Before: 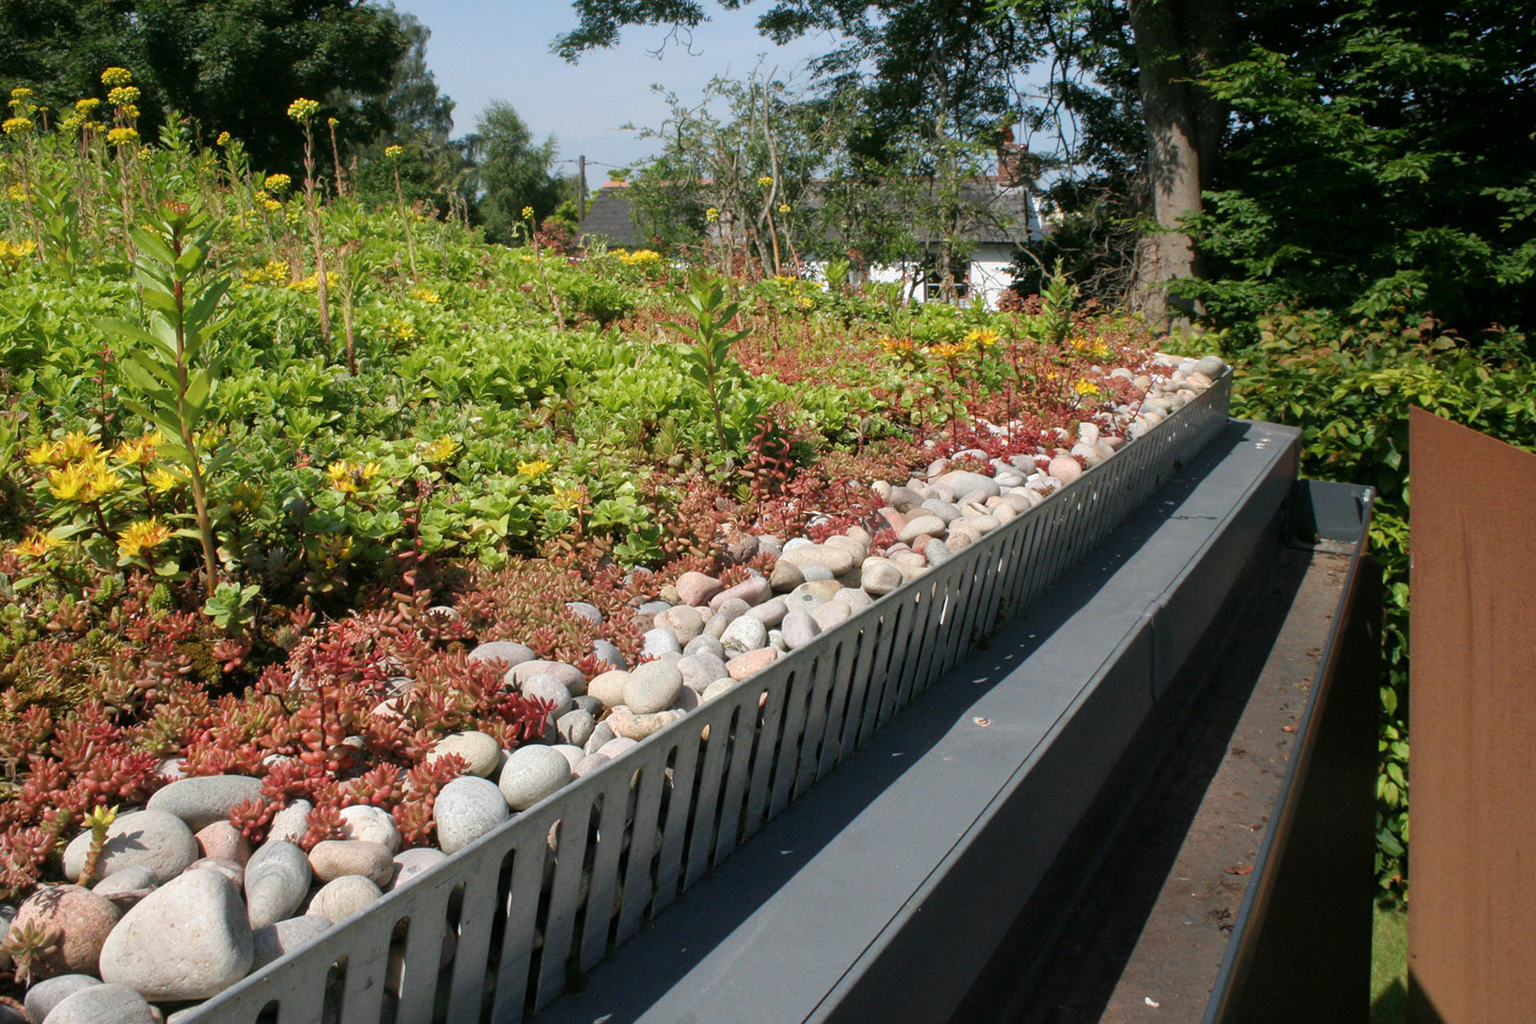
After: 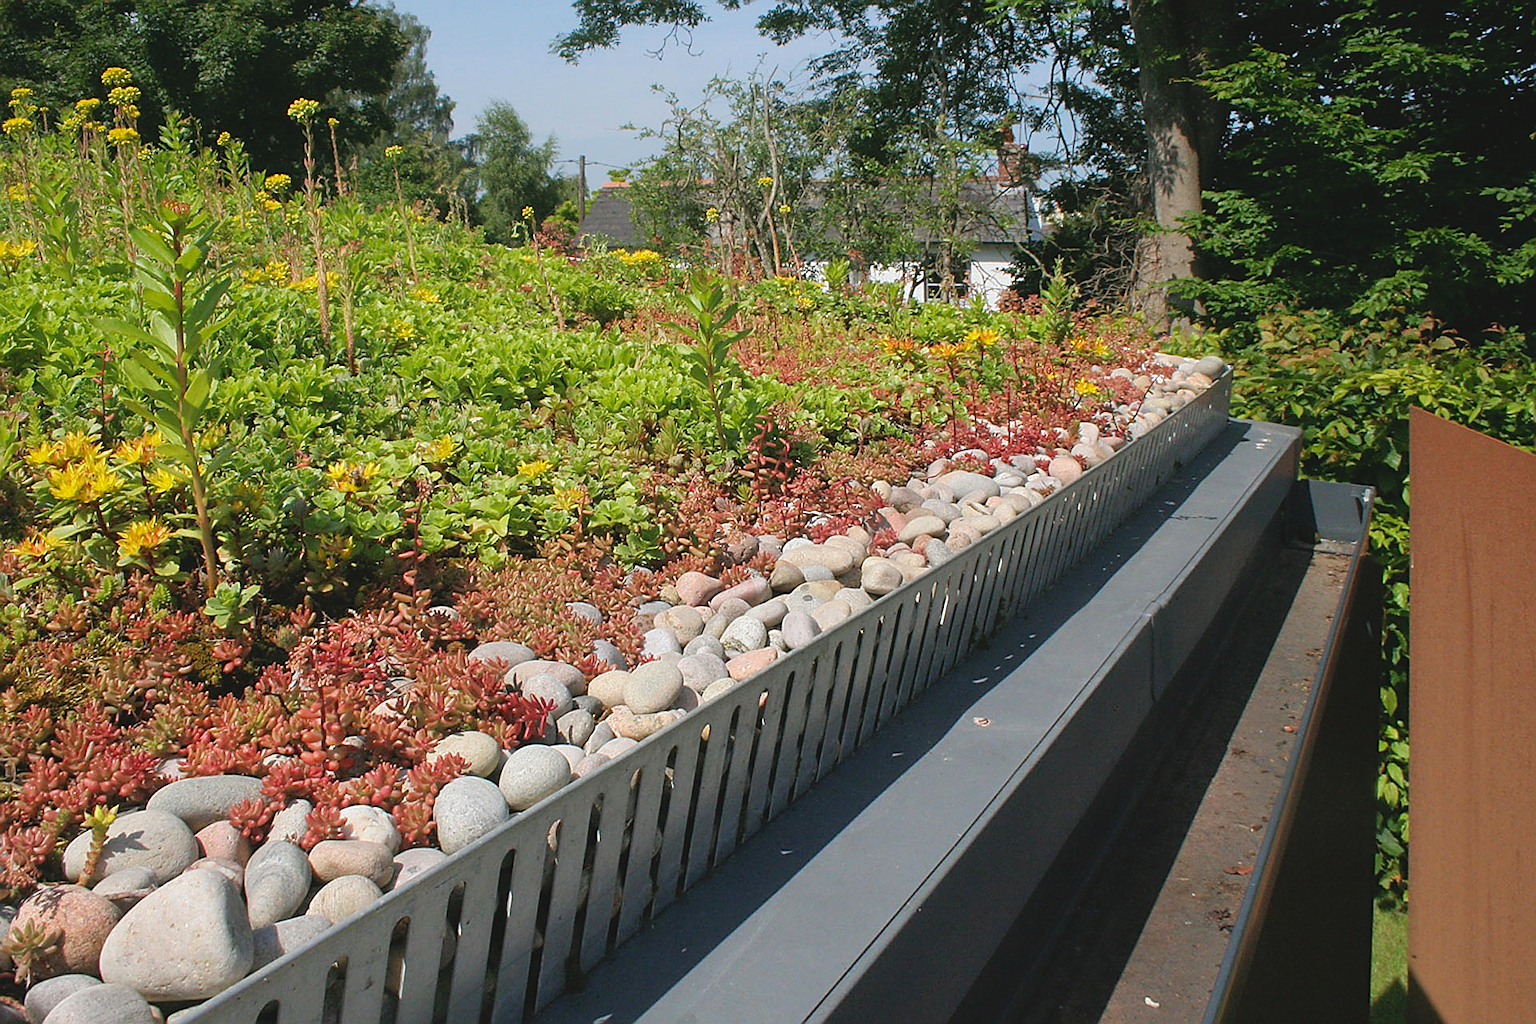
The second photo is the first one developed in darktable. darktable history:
contrast brightness saturation: contrast -0.1, brightness 0.05, saturation 0.08
sharpen: radius 1.4, amount 1.25, threshold 0.7
